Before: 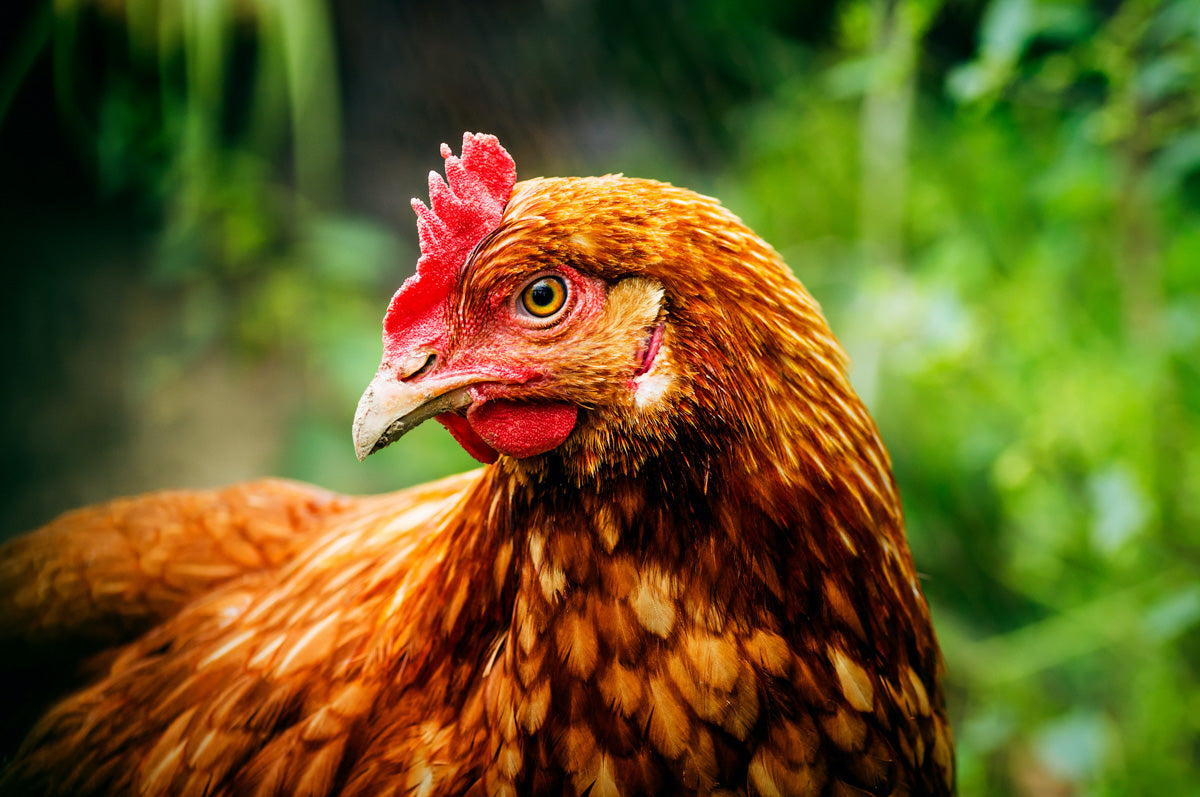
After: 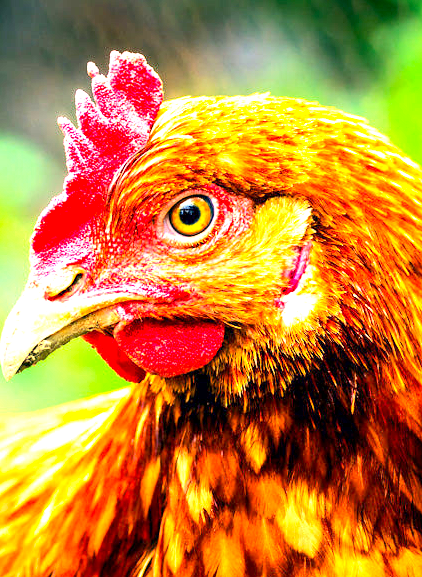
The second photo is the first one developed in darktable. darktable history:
exposure: black level correction 0.001, exposure 1.84 EV, compensate highlight preservation false
crop and rotate: left 29.476%, top 10.214%, right 35.32%, bottom 17.333%
contrast brightness saturation: contrast 0.2, brightness 0.16, saturation 0.22
